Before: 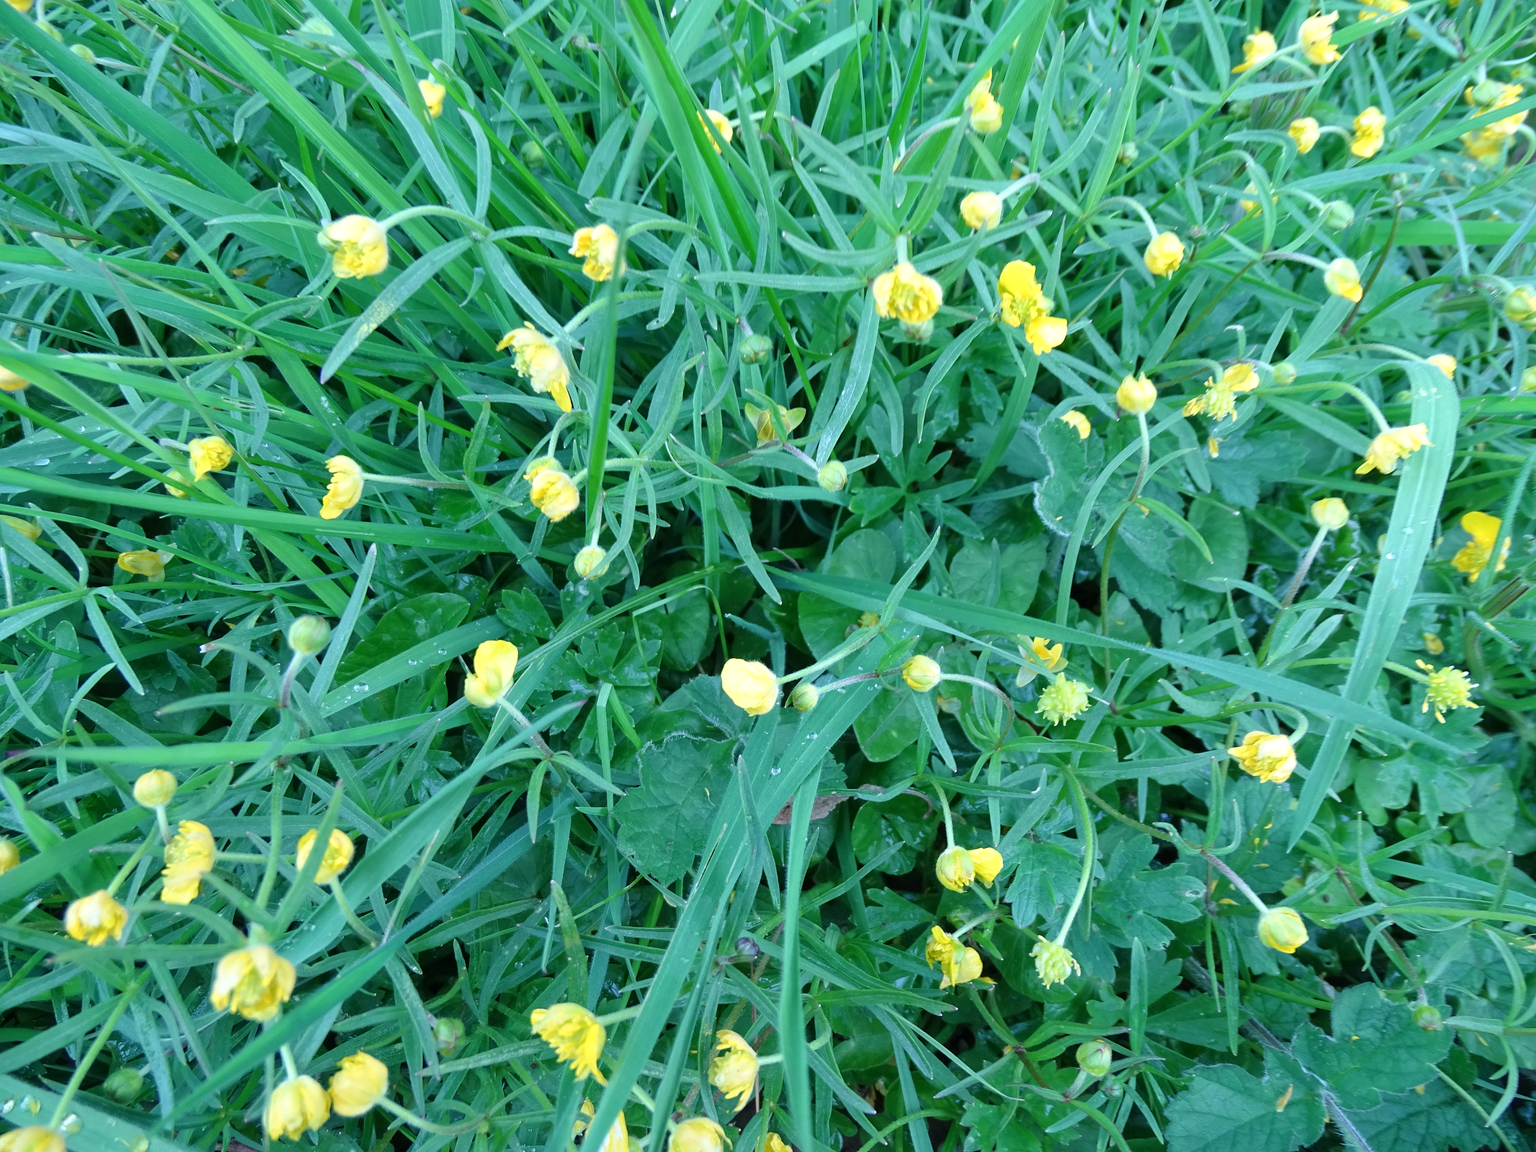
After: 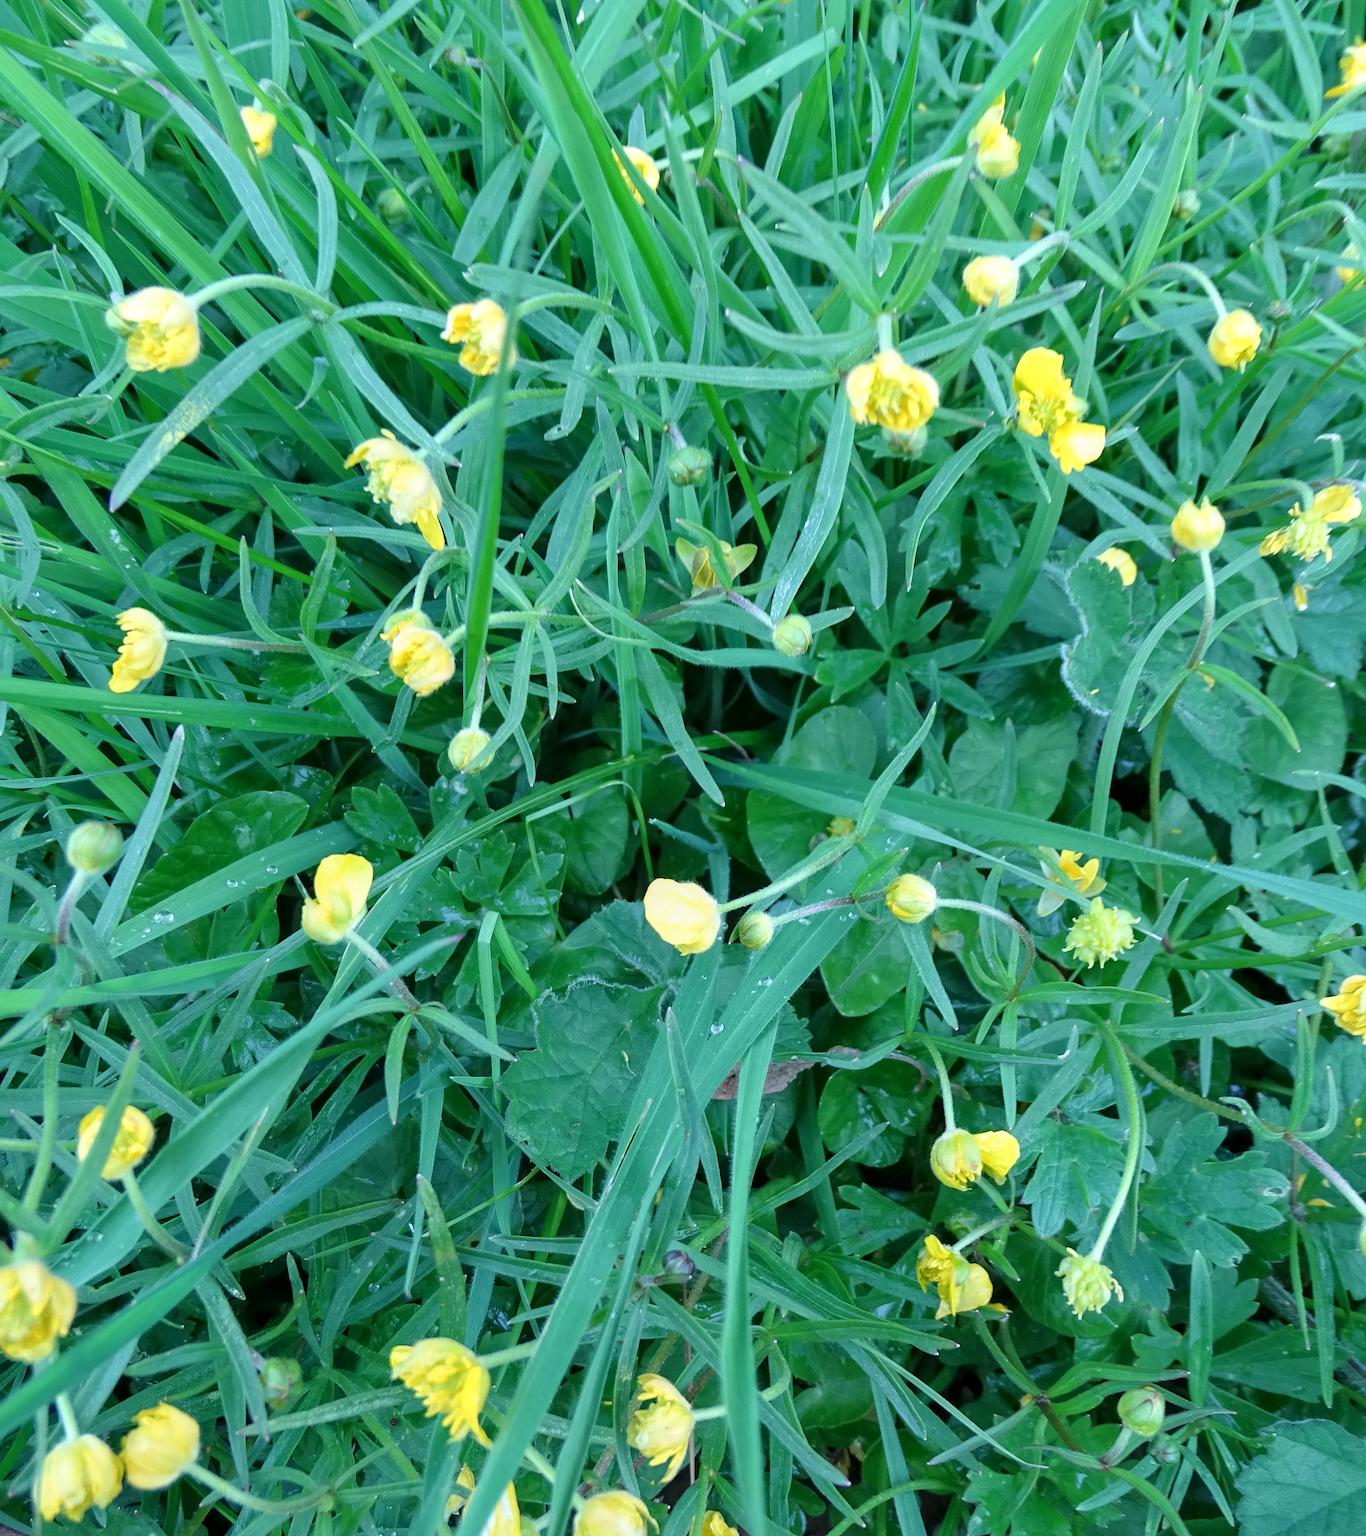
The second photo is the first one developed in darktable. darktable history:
local contrast: highlights 61%, shadows 105%, detail 107%, midtone range 0.523
crop and rotate: left 15.539%, right 17.734%
color correction: highlights b* 0.027
